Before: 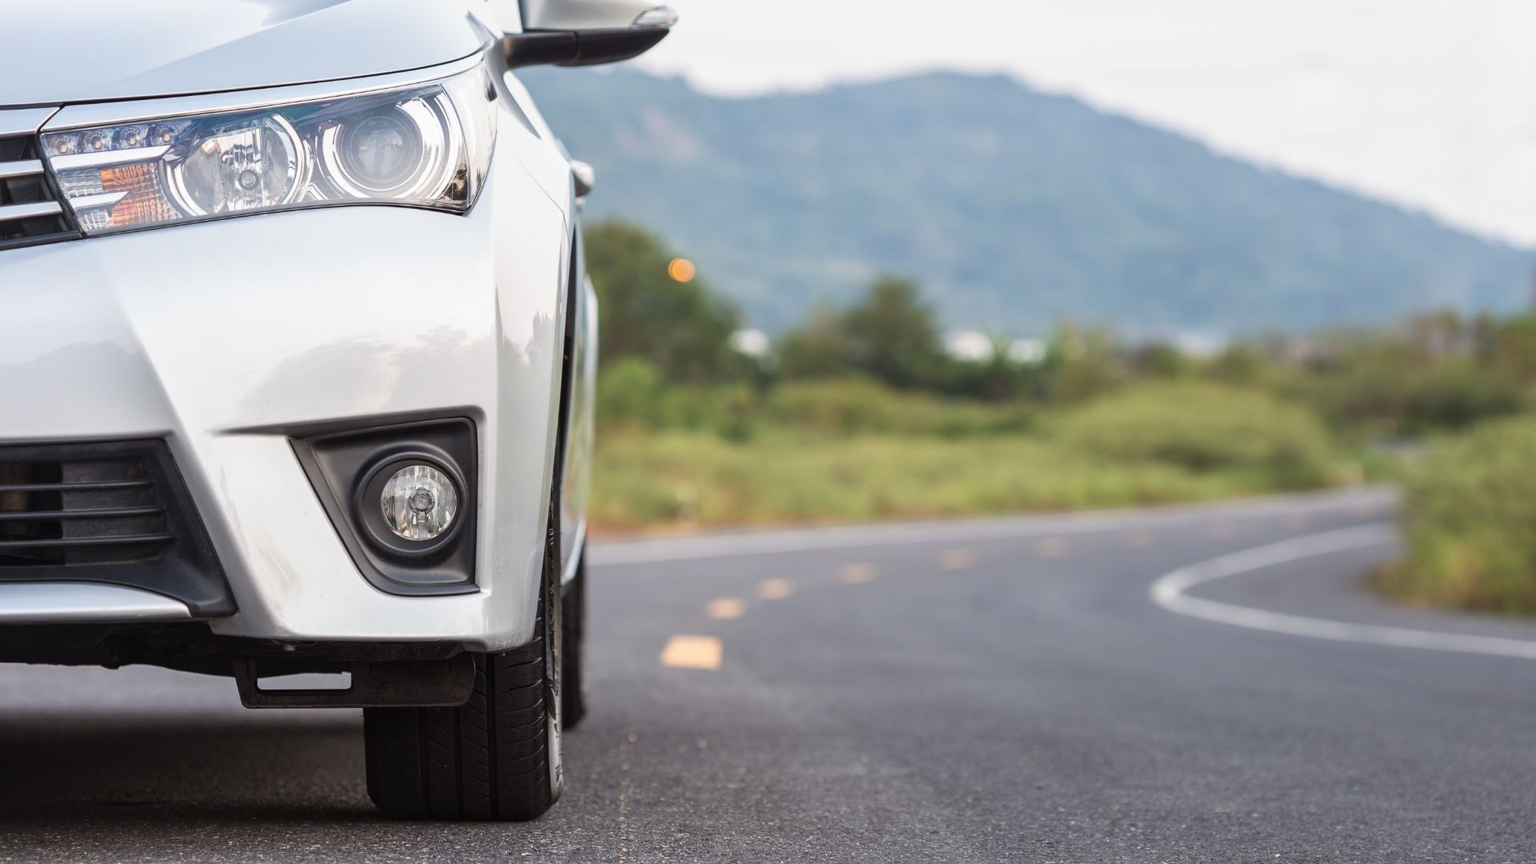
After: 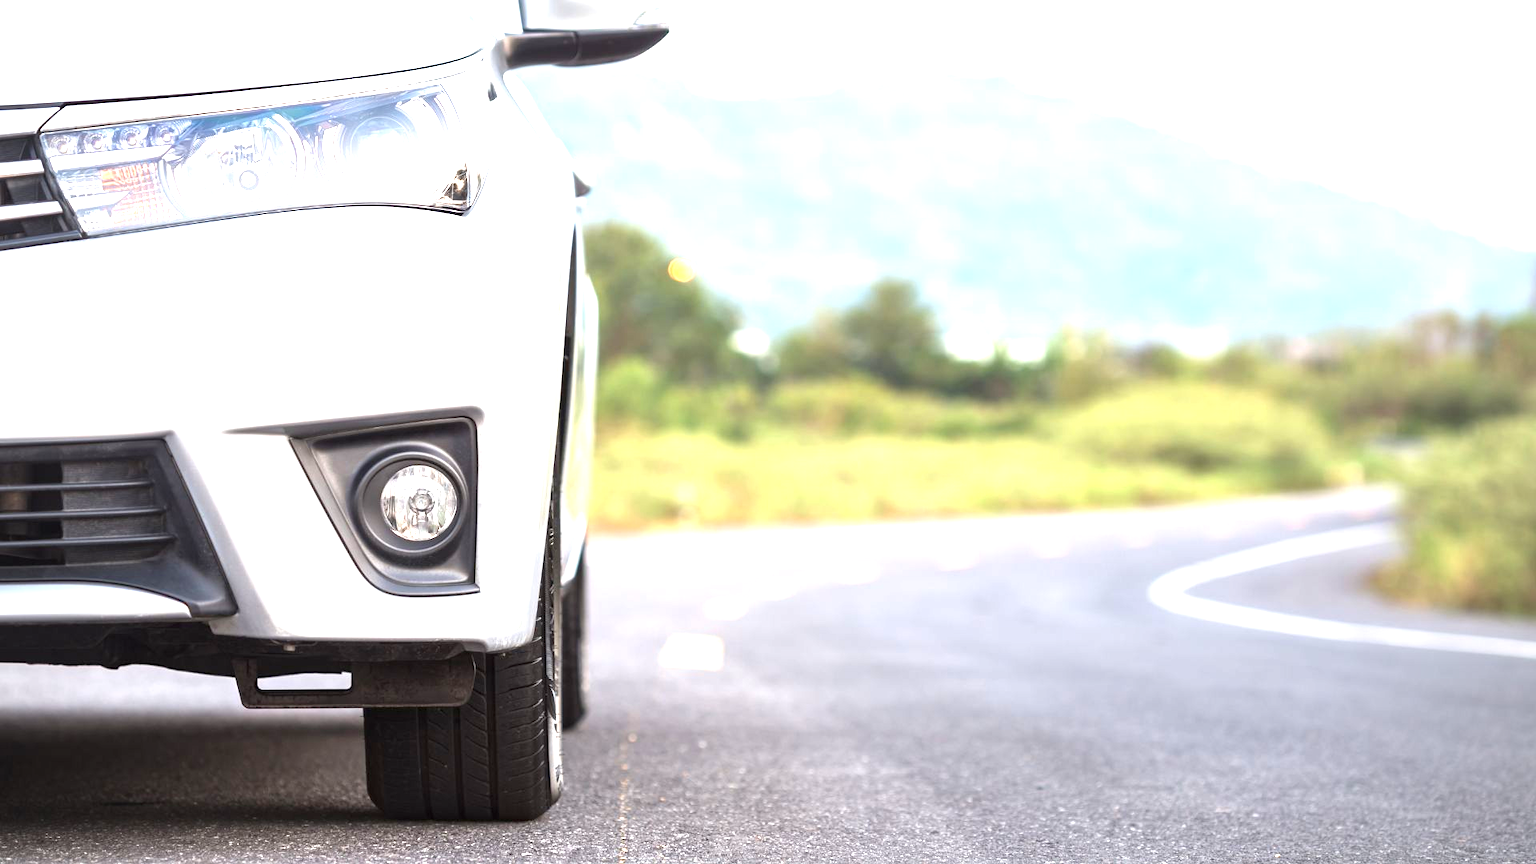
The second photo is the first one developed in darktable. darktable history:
vignetting: fall-off radius 63.6%
exposure: black level correction 0.001, exposure 1.646 EV, compensate exposure bias true, compensate highlight preservation false
